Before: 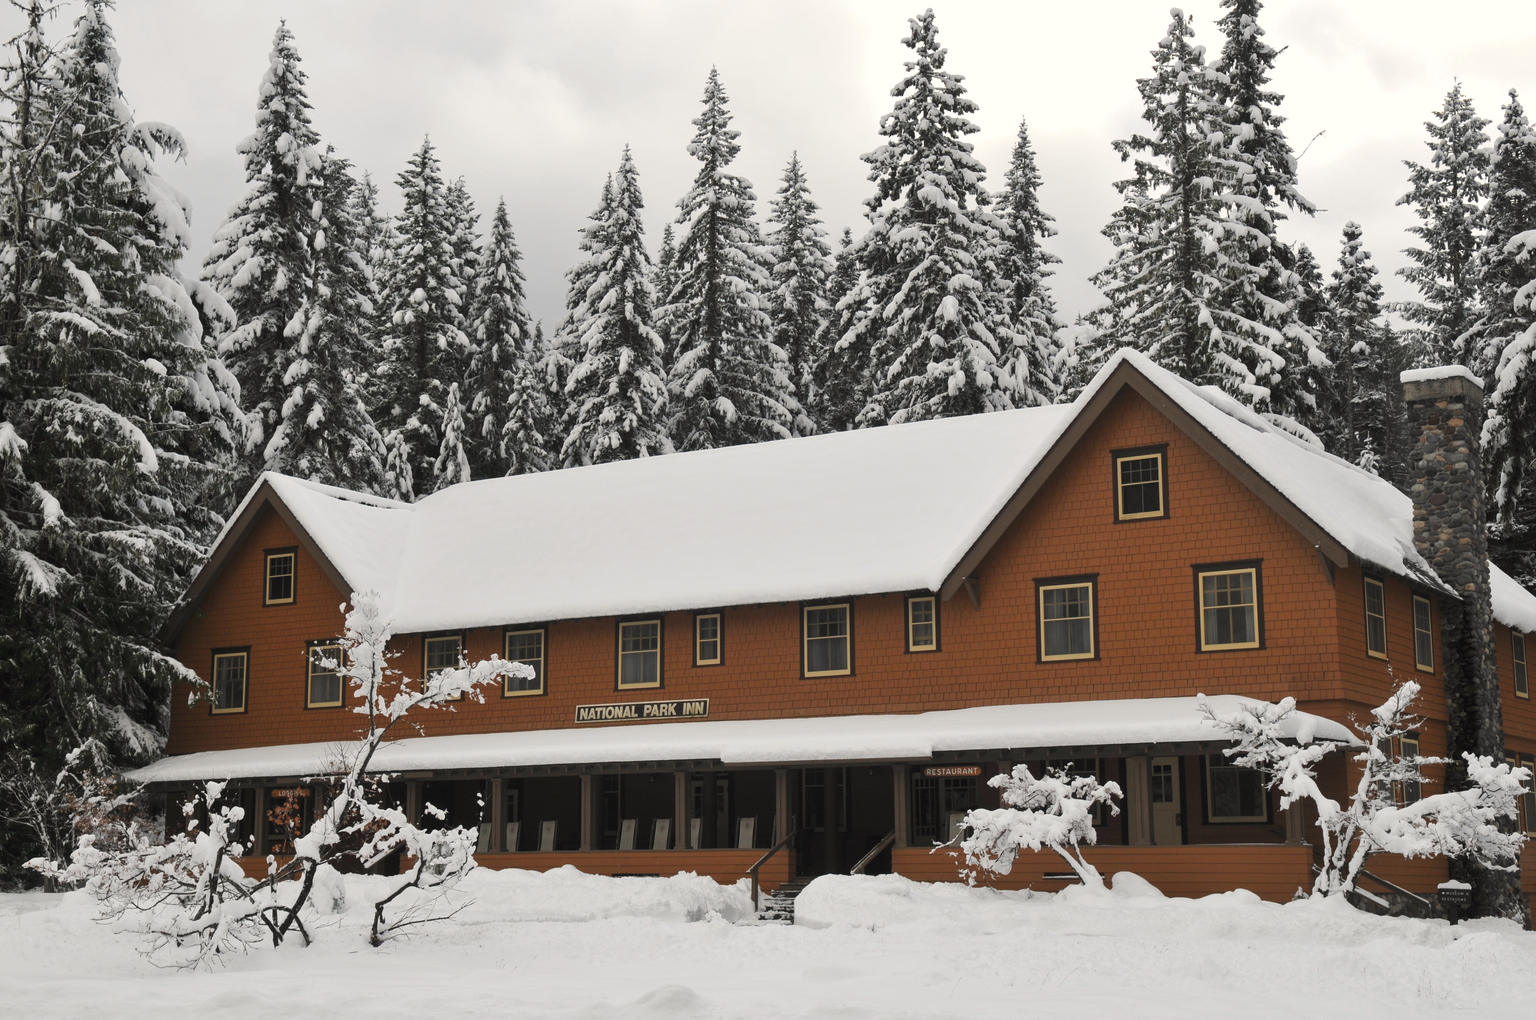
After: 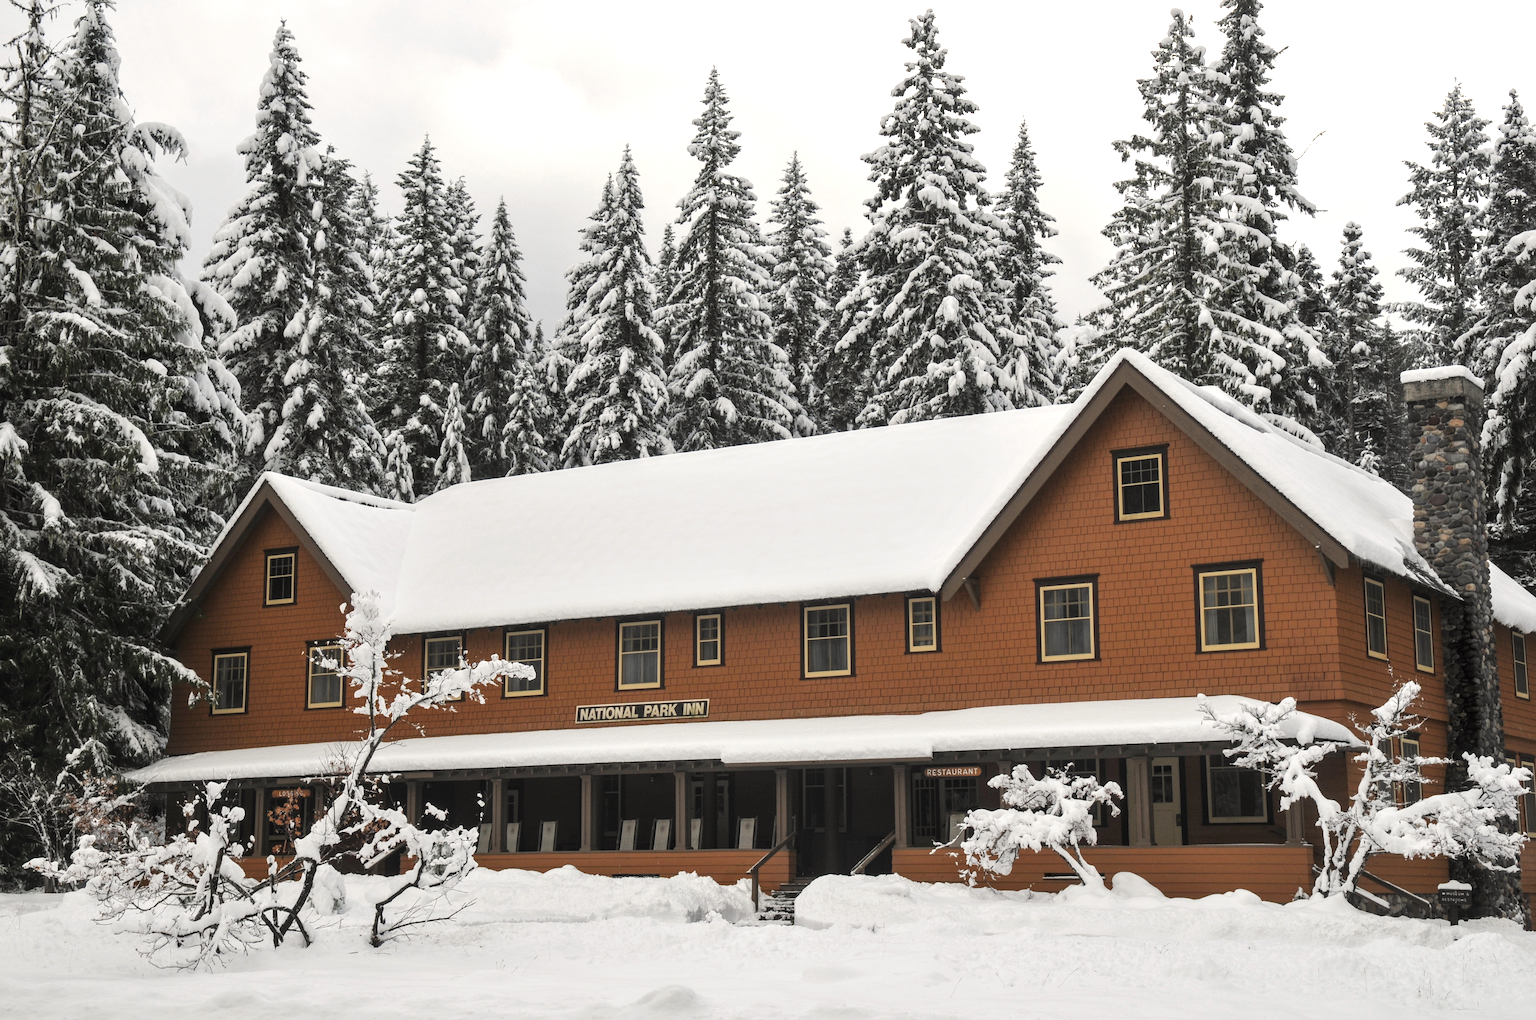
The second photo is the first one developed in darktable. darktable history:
base curve: curves: ch0 [(0, 0) (0.989, 0.992)], exposure shift 0.576, preserve colors none
local contrast: on, module defaults
tone equalizer: -8 EV -0.38 EV, -7 EV -0.404 EV, -6 EV -0.329 EV, -5 EV -0.236 EV, -3 EV 0.251 EV, -2 EV 0.353 EV, -1 EV 0.379 EV, +0 EV 0.394 EV
